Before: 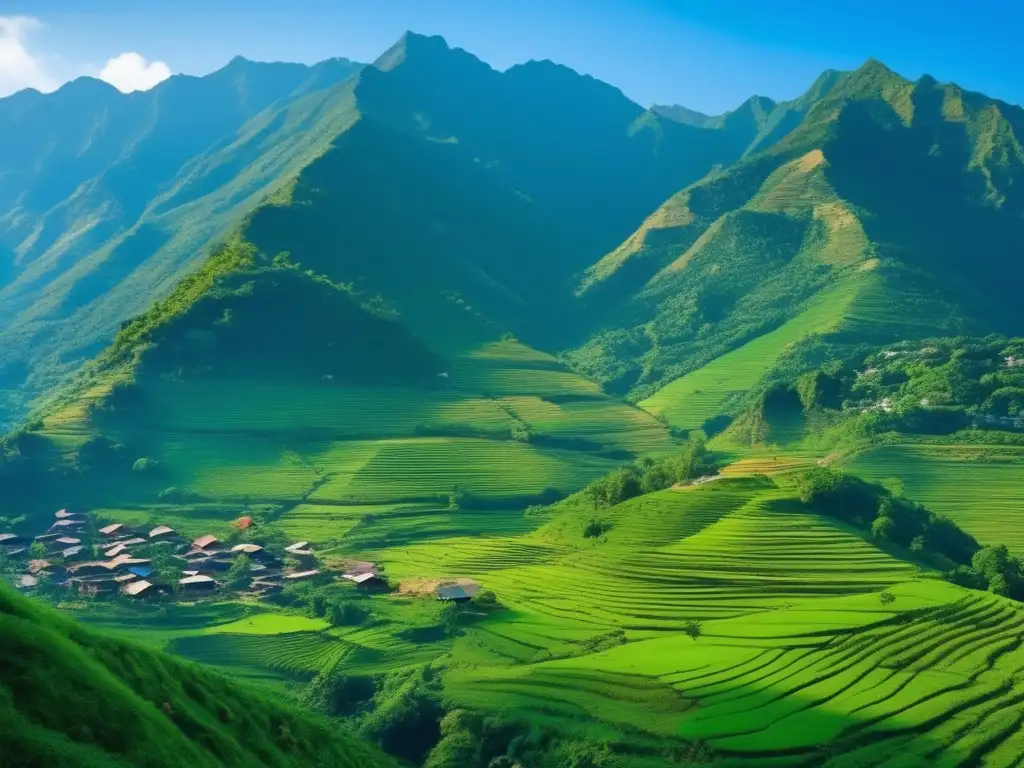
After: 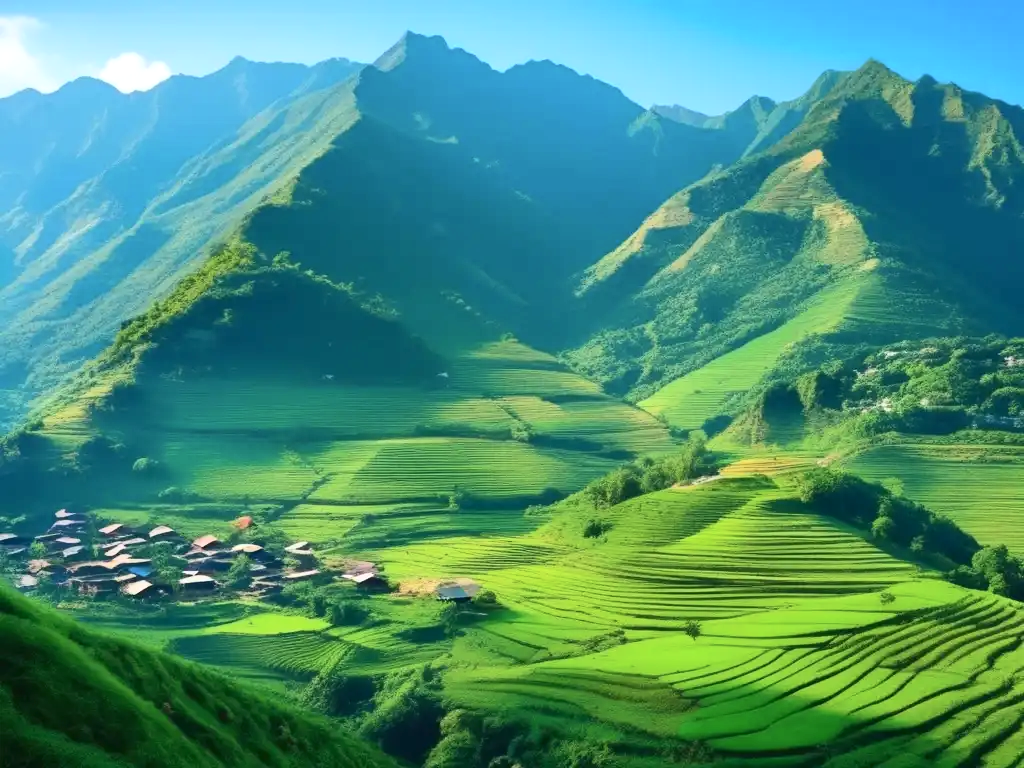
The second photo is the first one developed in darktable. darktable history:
contrast brightness saturation: contrast 0.24, brightness 0.09
exposure: black level correction 0, exposure 0.2 EV, compensate exposure bias true, compensate highlight preservation false
